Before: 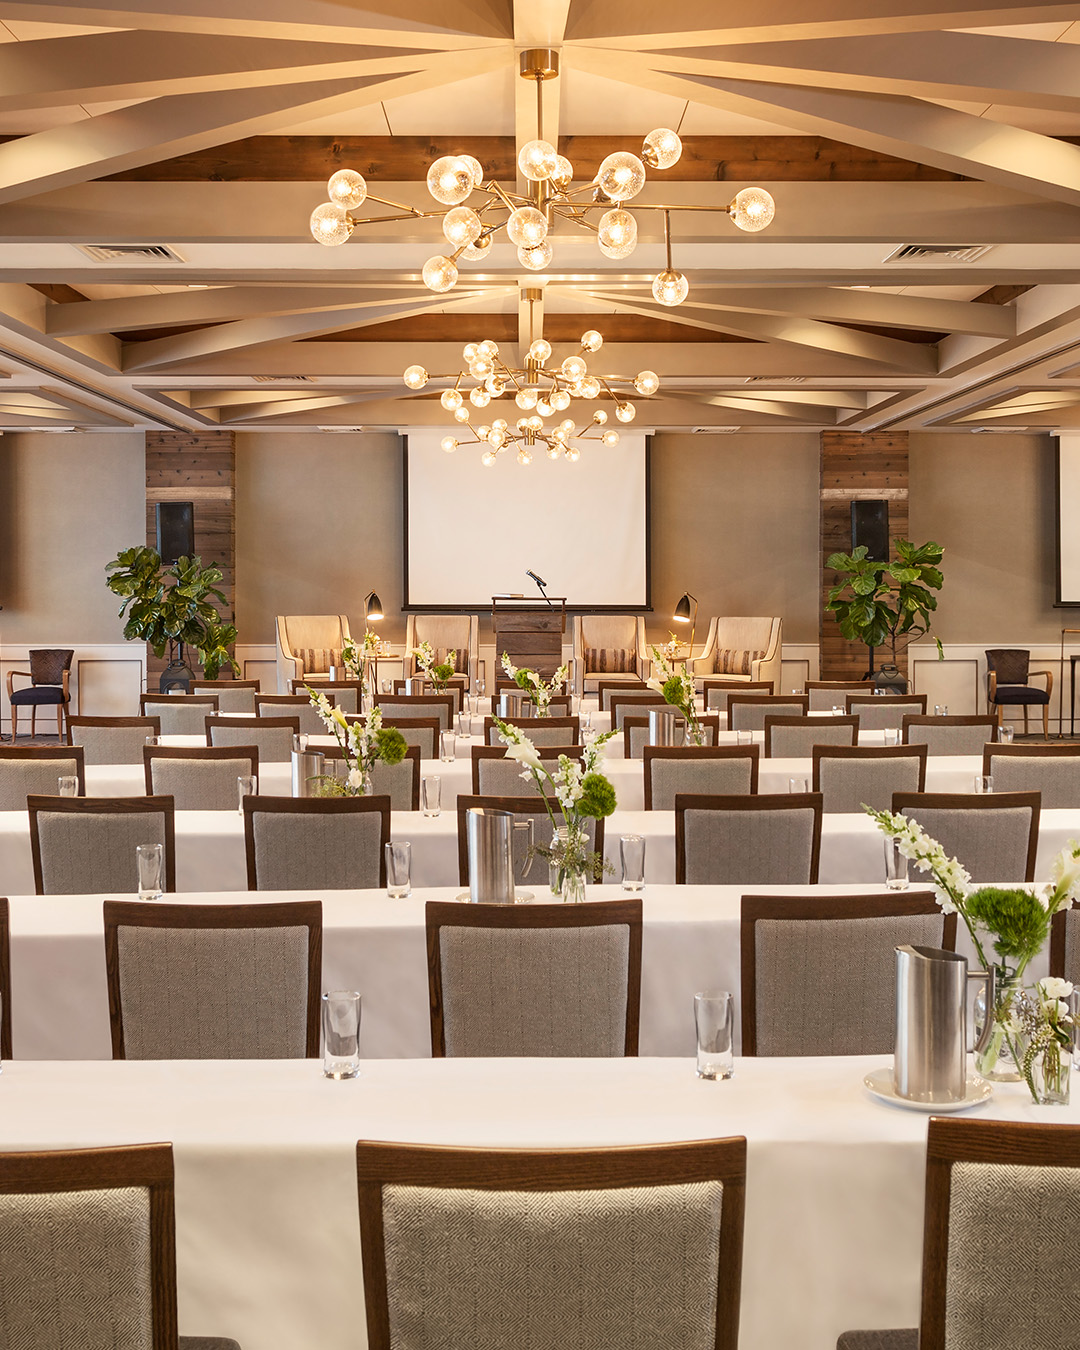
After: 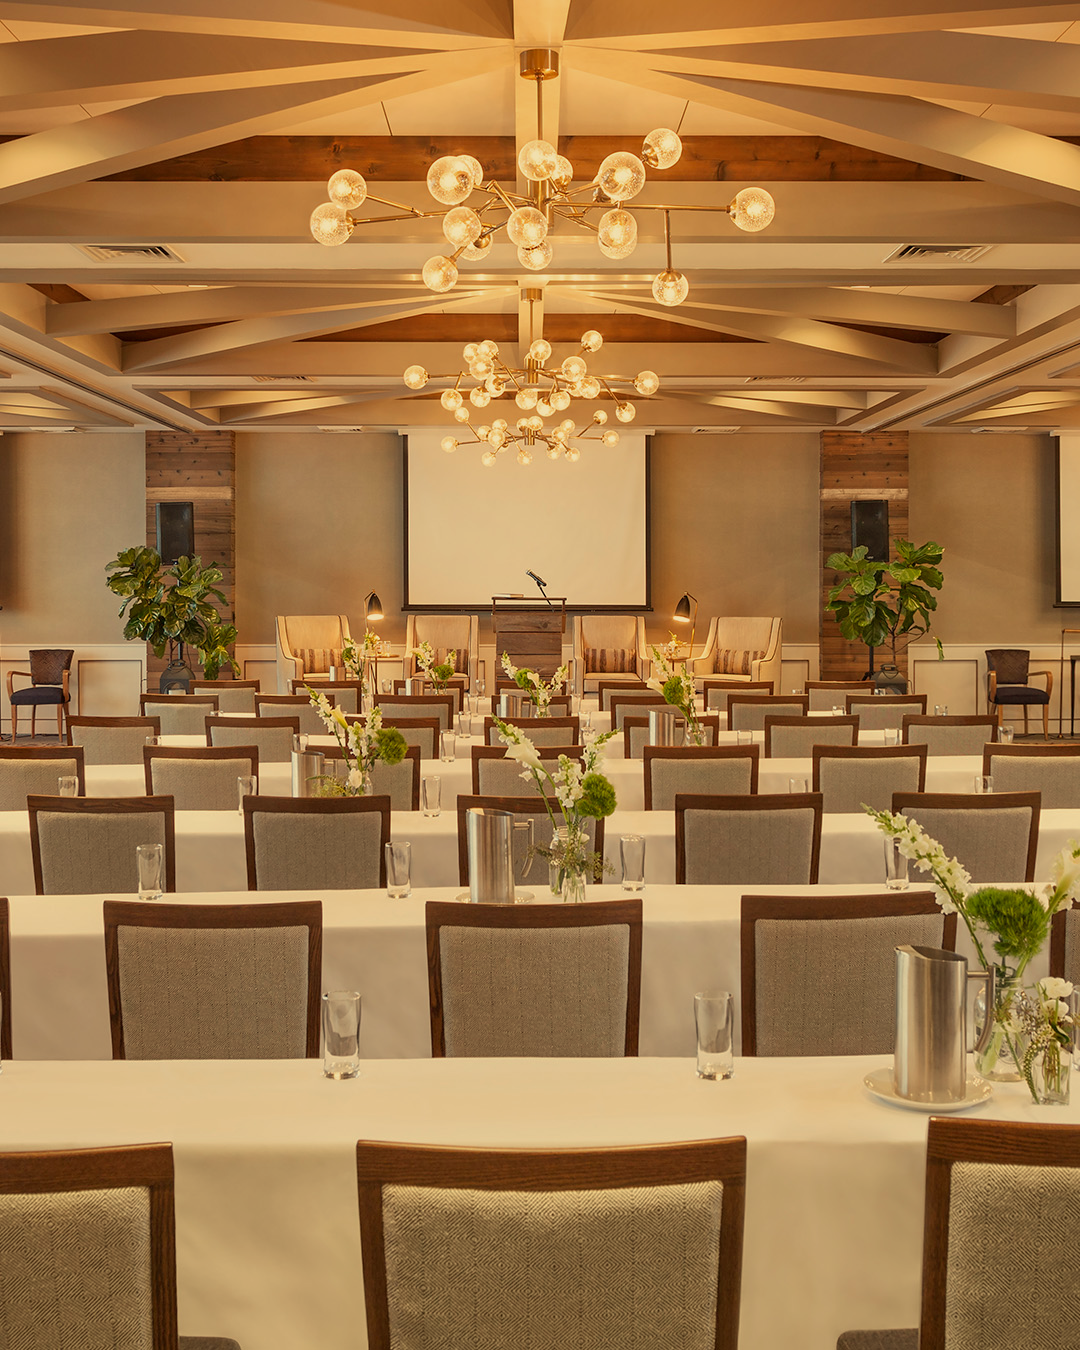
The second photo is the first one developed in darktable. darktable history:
white balance: red 1.08, blue 0.791
tone equalizer: -8 EV 0.25 EV, -7 EV 0.417 EV, -6 EV 0.417 EV, -5 EV 0.25 EV, -3 EV -0.25 EV, -2 EV -0.417 EV, -1 EV -0.417 EV, +0 EV -0.25 EV, edges refinement/feathering 500, mask exposure compensation -1.57 EV, preserve details guided filter
vibrance: on, module defaults
